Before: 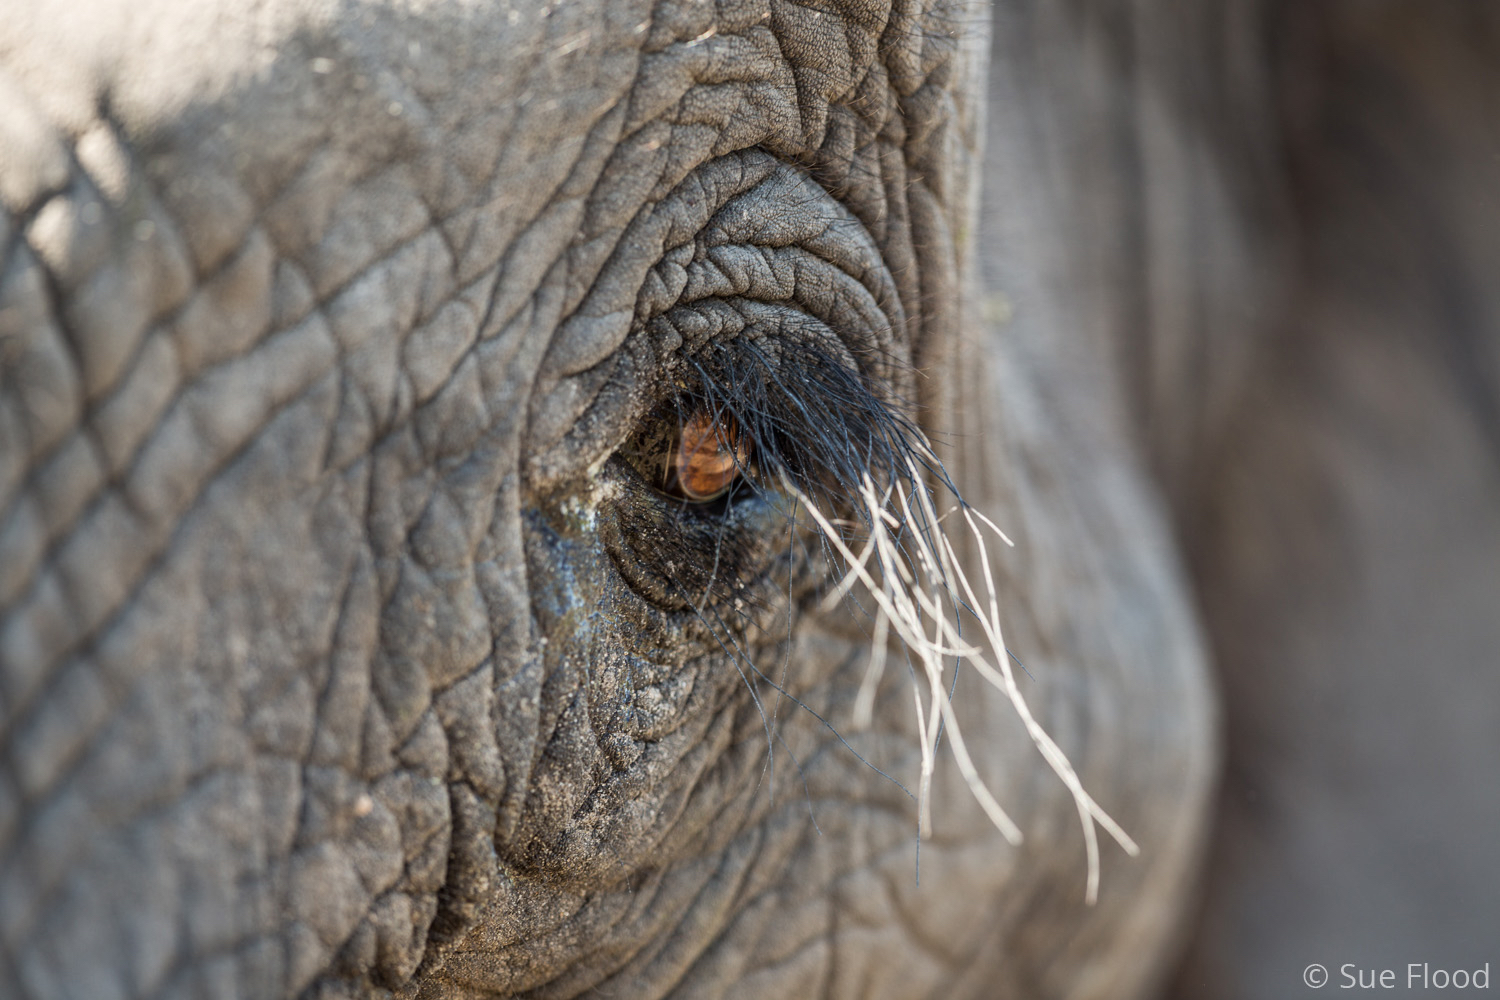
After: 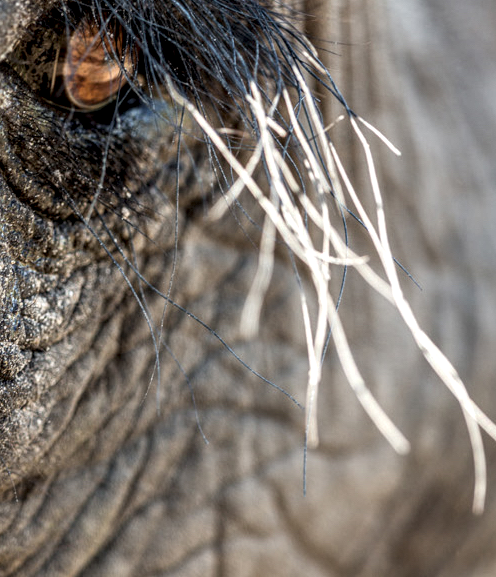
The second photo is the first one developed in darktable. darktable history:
crop: left 40.878%, top 39.176%, right 25.993%, bottom 3.081%
local contrast: highlights 60%, shadows 60%, detail 160%
